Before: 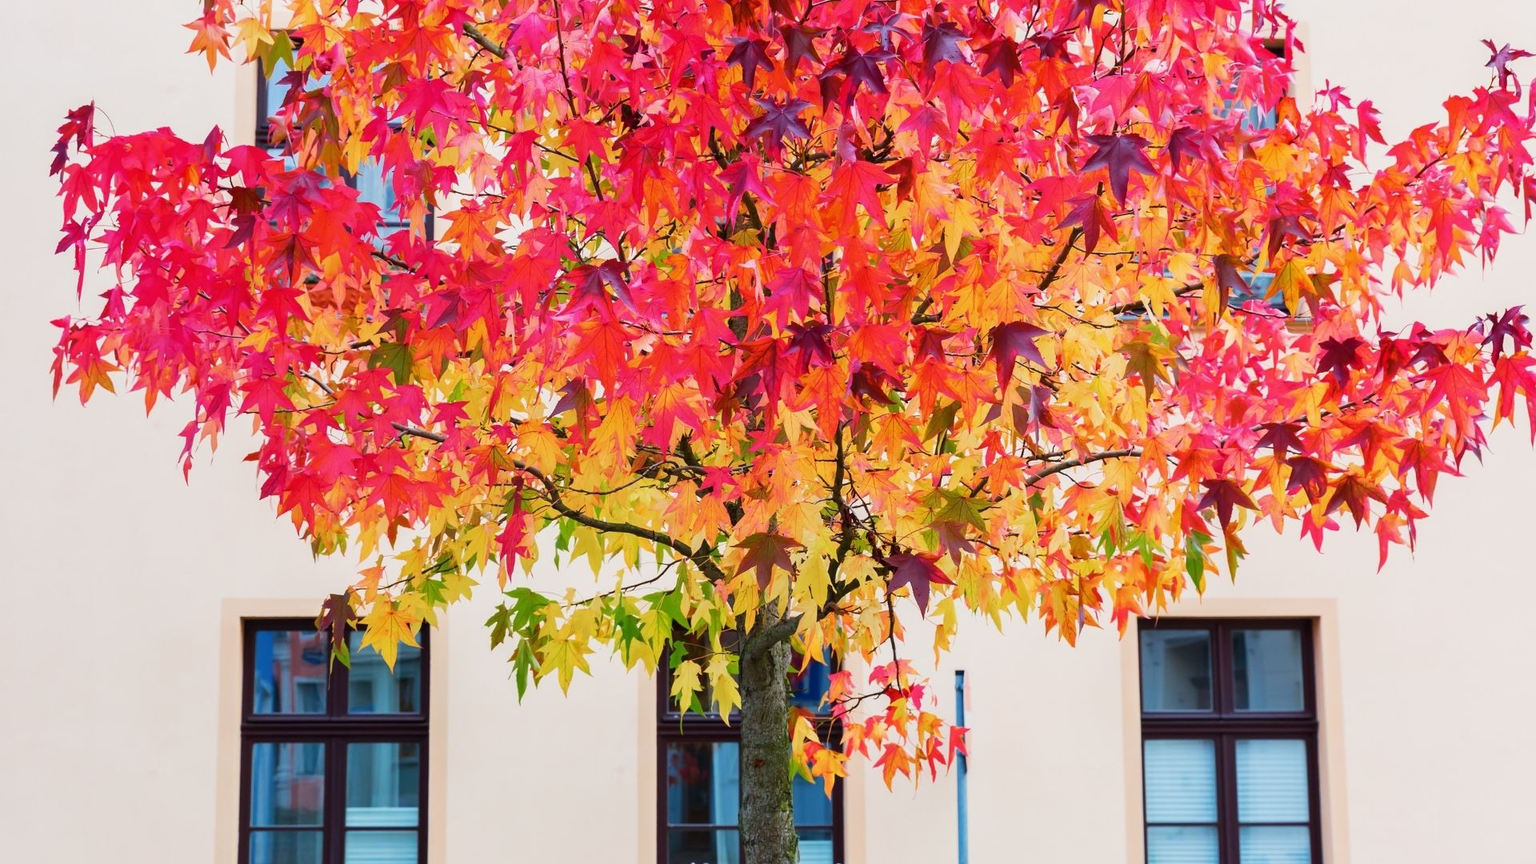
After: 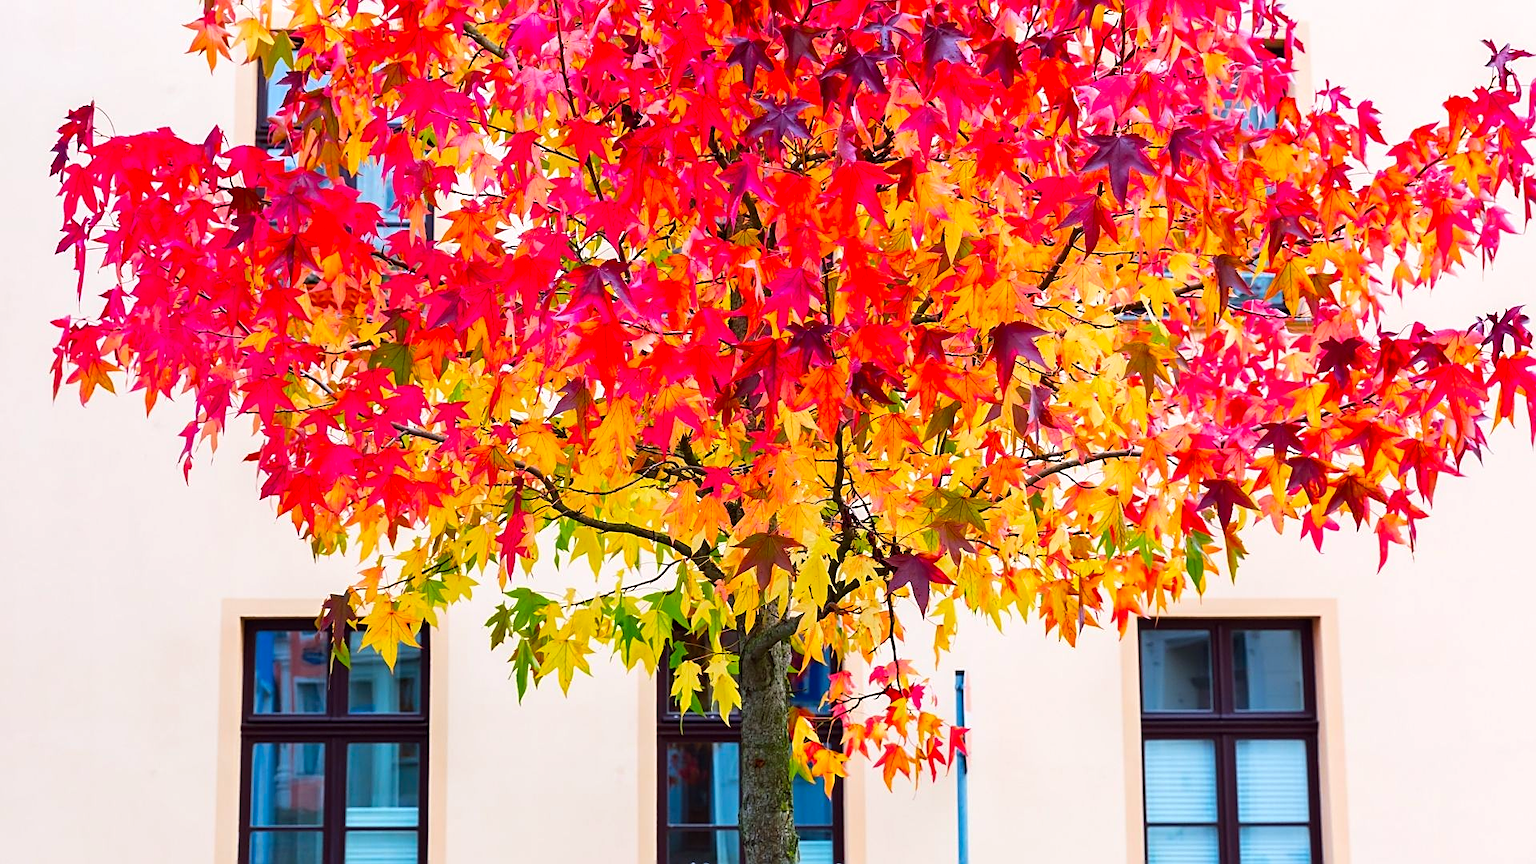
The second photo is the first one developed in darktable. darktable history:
sharpen: on, module defaults
color balance: lift [1, 1.001, 0.999, 1.001], gamma [1, 1.004, 1.007, 0.993], gain [1, 0.991, 0.987, 1.013], contrast 7.5%, contrast fulcrum 10%, output saturation 115%
